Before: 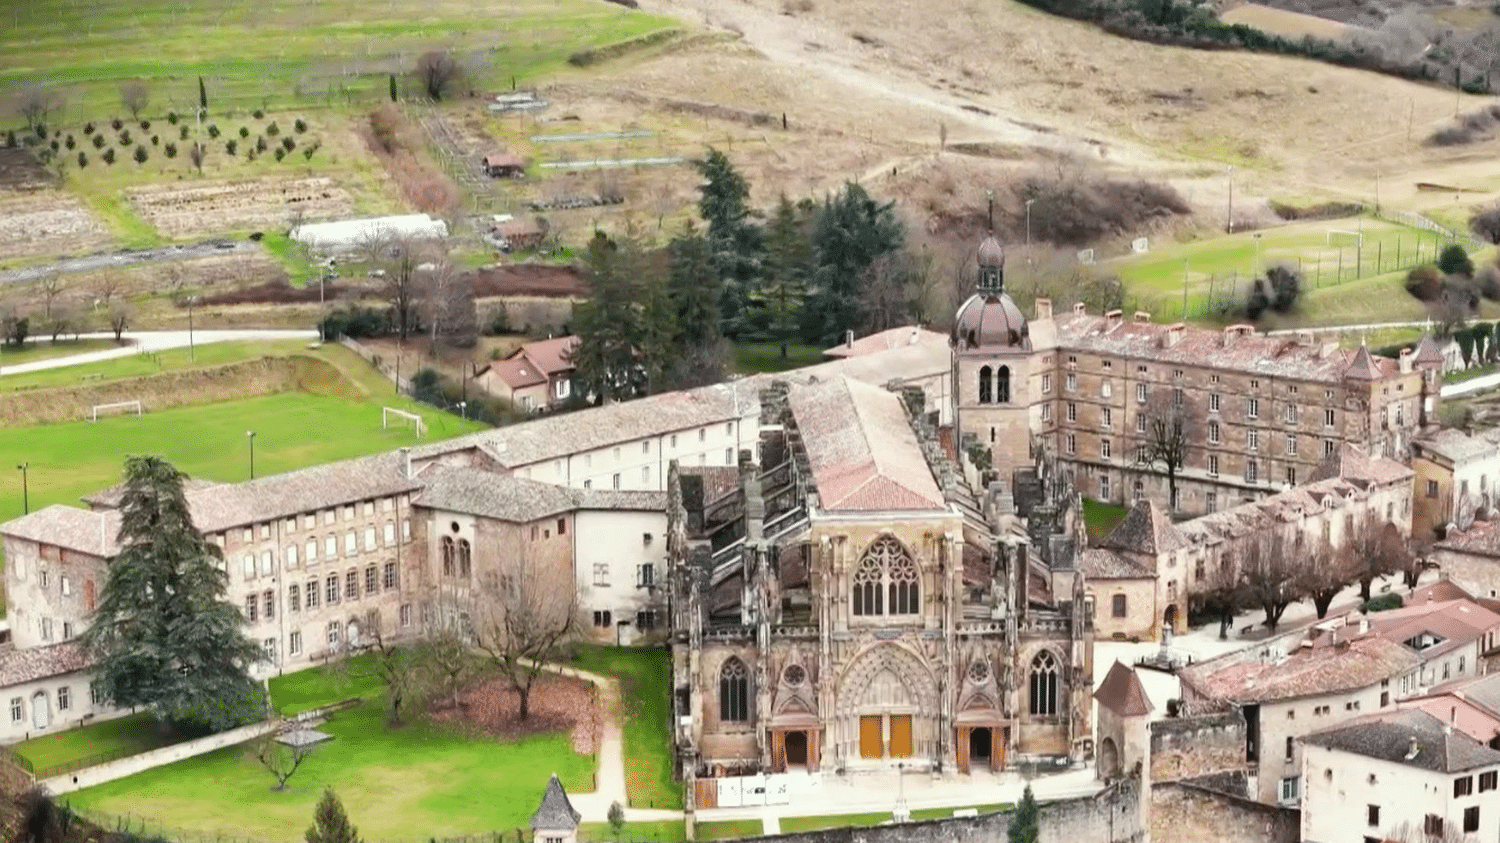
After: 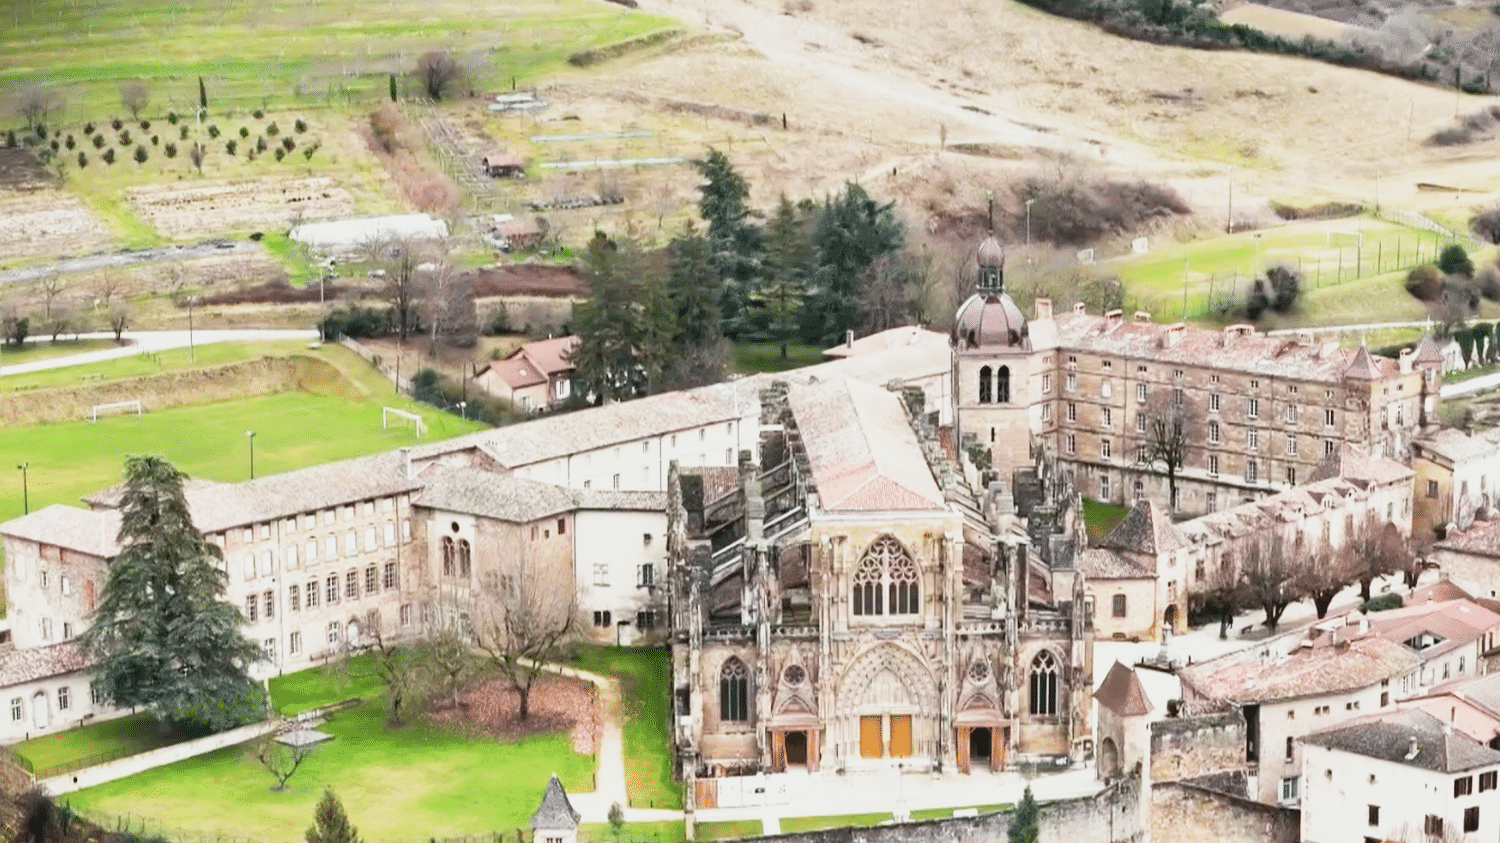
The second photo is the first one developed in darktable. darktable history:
color zones: curves: ch0 [(0, 0.5) (0.143, 0.52) (0.286, 0.5) (0.429, 0.5) (0.571, 0.5) (0.714, 0.5) (0.857, 0.5) (1, 0.5)]; ch1 [(0, 0.489) (0.155, 0.45) (0.286, 0.466) (0.429, 0.5) (0.571, 0.5) (0.714, 0.5) (0.857, 0.5) (1, 0.489)]
base curve: curves: ch0 [(0, 0) (0.088, 0.125) (0.176, 0.251) (0.354, 0.501) (0.613, 0.749) (1, 0.877)], preserve colors none
